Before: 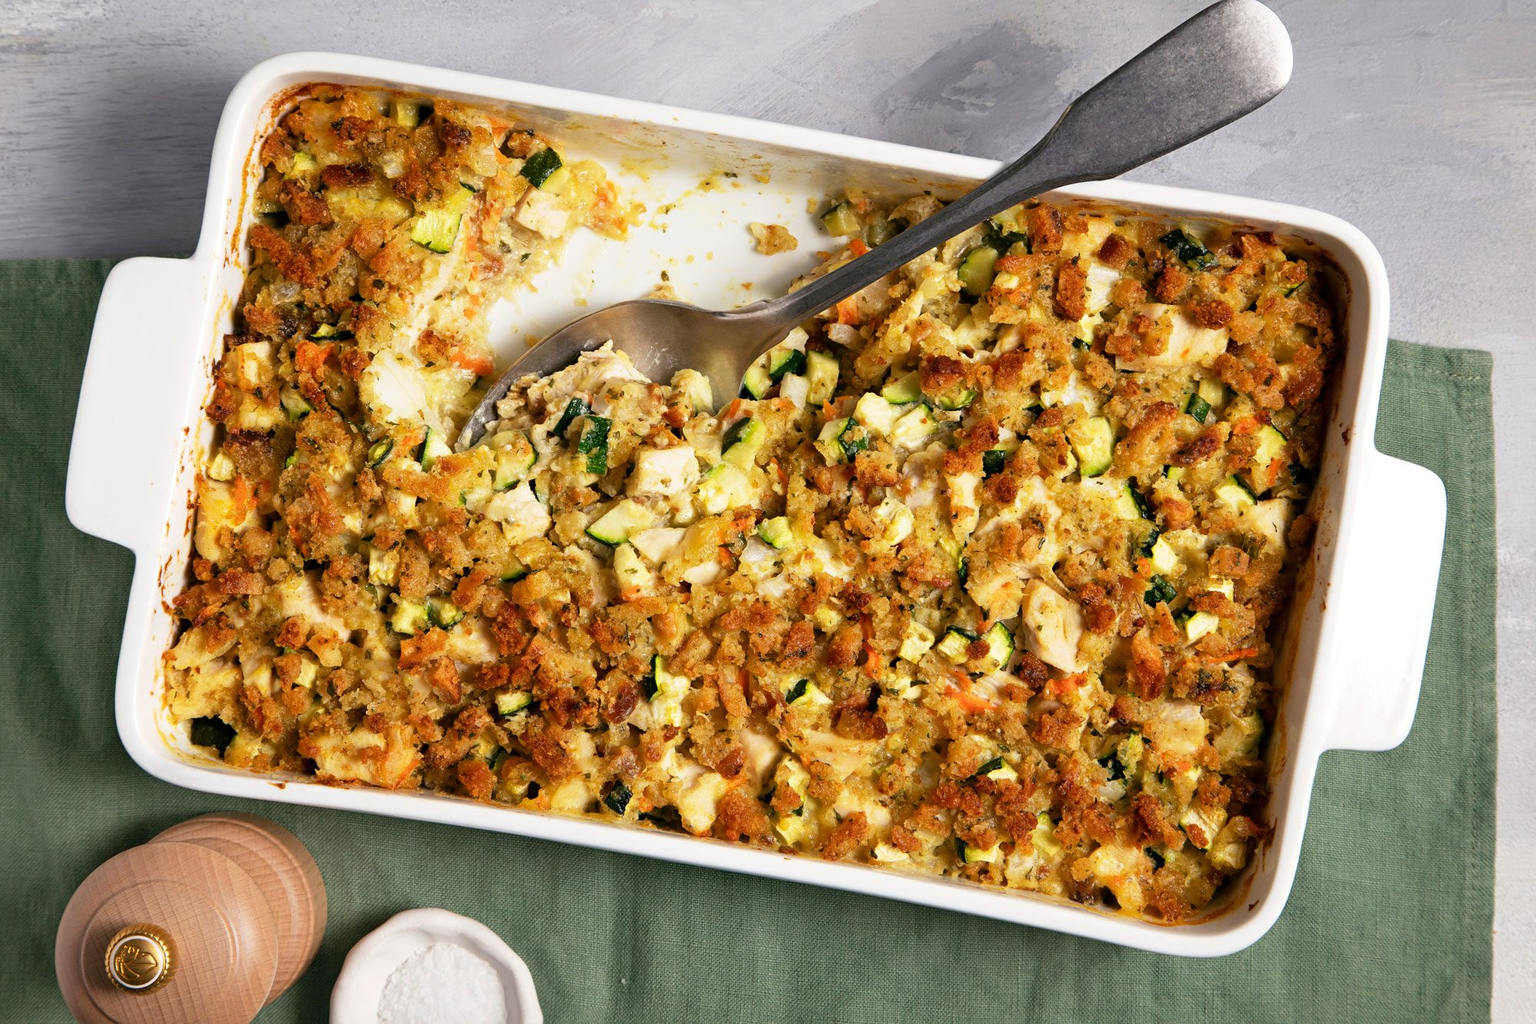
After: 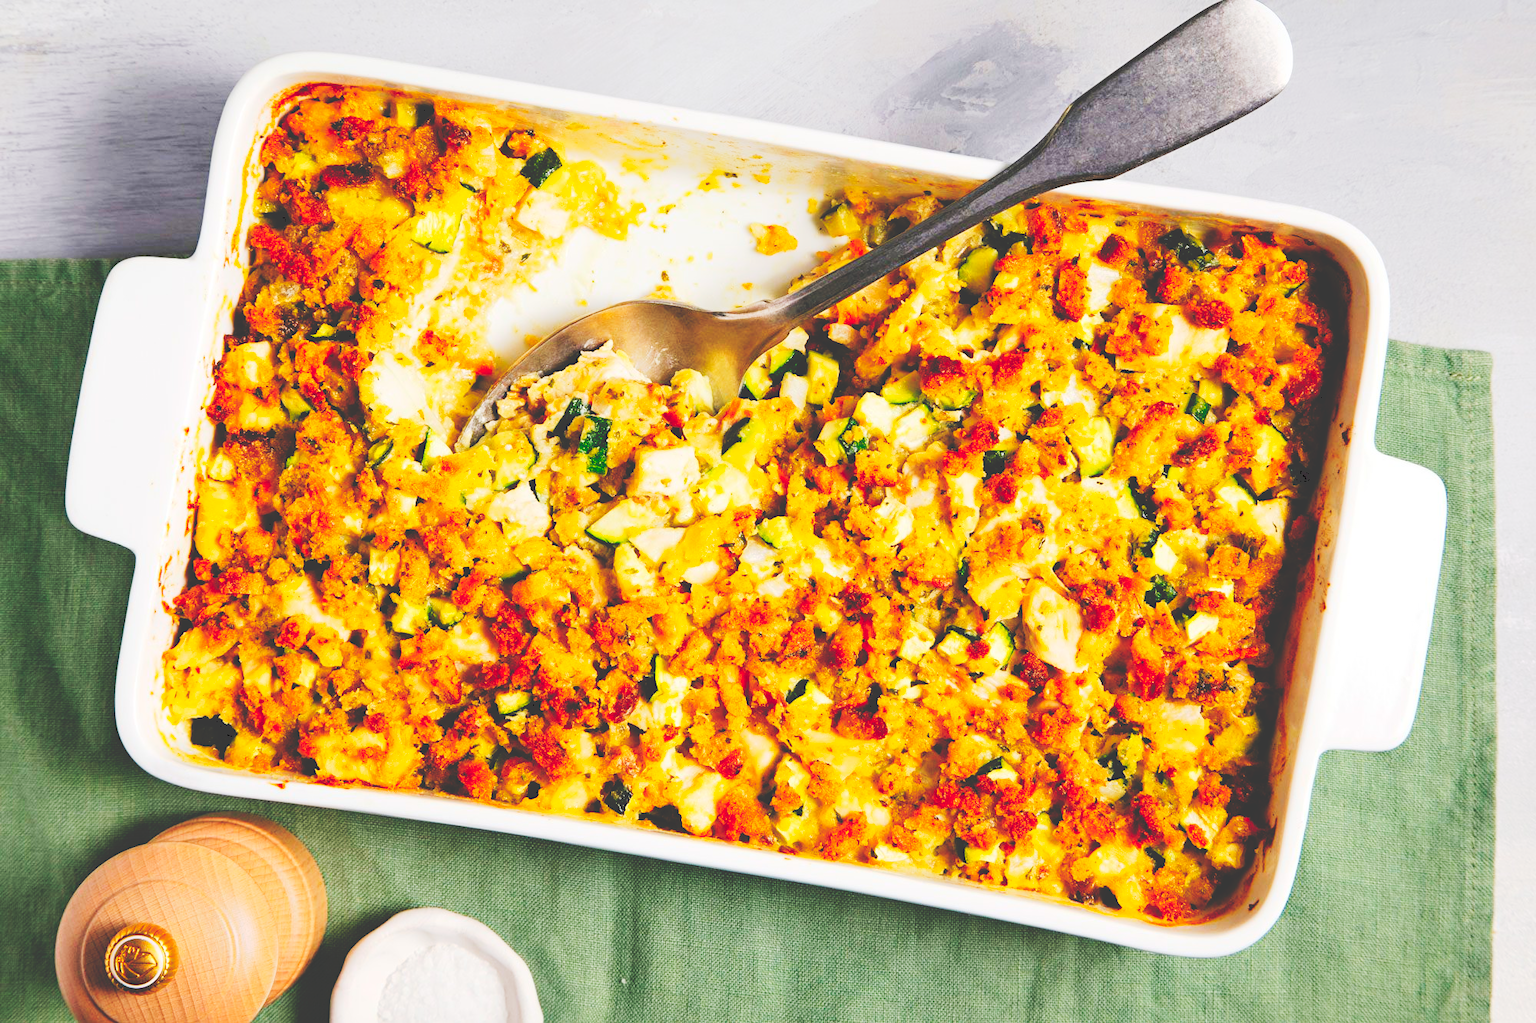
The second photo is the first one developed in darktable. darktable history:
contrast brightness saturation: contrast 0.07, brightness 0.18, saturation 0.4
tone curve: curves: ch0 [(0, 0) (0.003, 0.231) (0.011, 0.231) (0.025, 0.231) (0.044, 0.231) (0.069, 0.231) (0.1, 0.234) (0.136, 0.239) (0.177, 0.243) (0.224, 0.247) (0.277, 0.265) (0.335, 0.311) (0.399, 0.389) (0.468, 0.507) (0.543, 0.634) (0.623, 0.74) (0.709, 0.83) (0.801, 0.889) (0.898, 0.93) (1, 1)], preserve colors none
